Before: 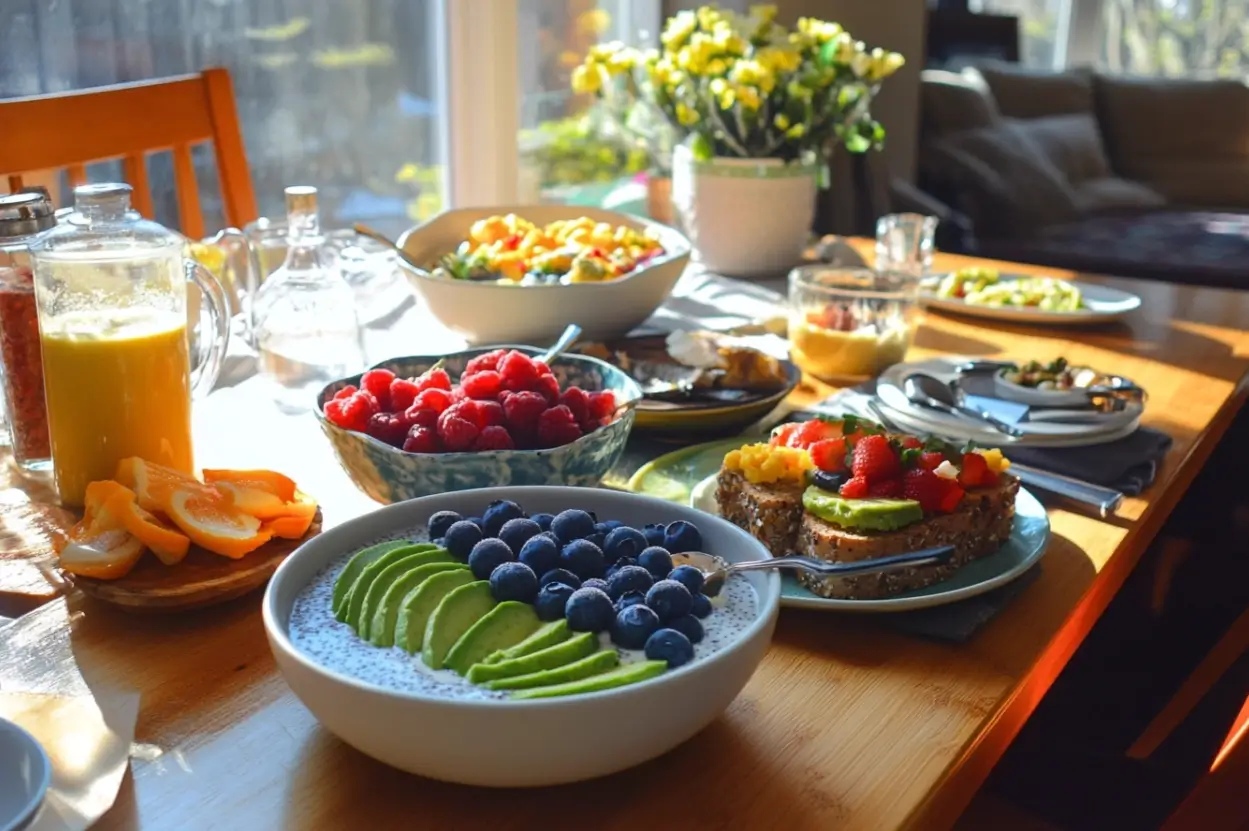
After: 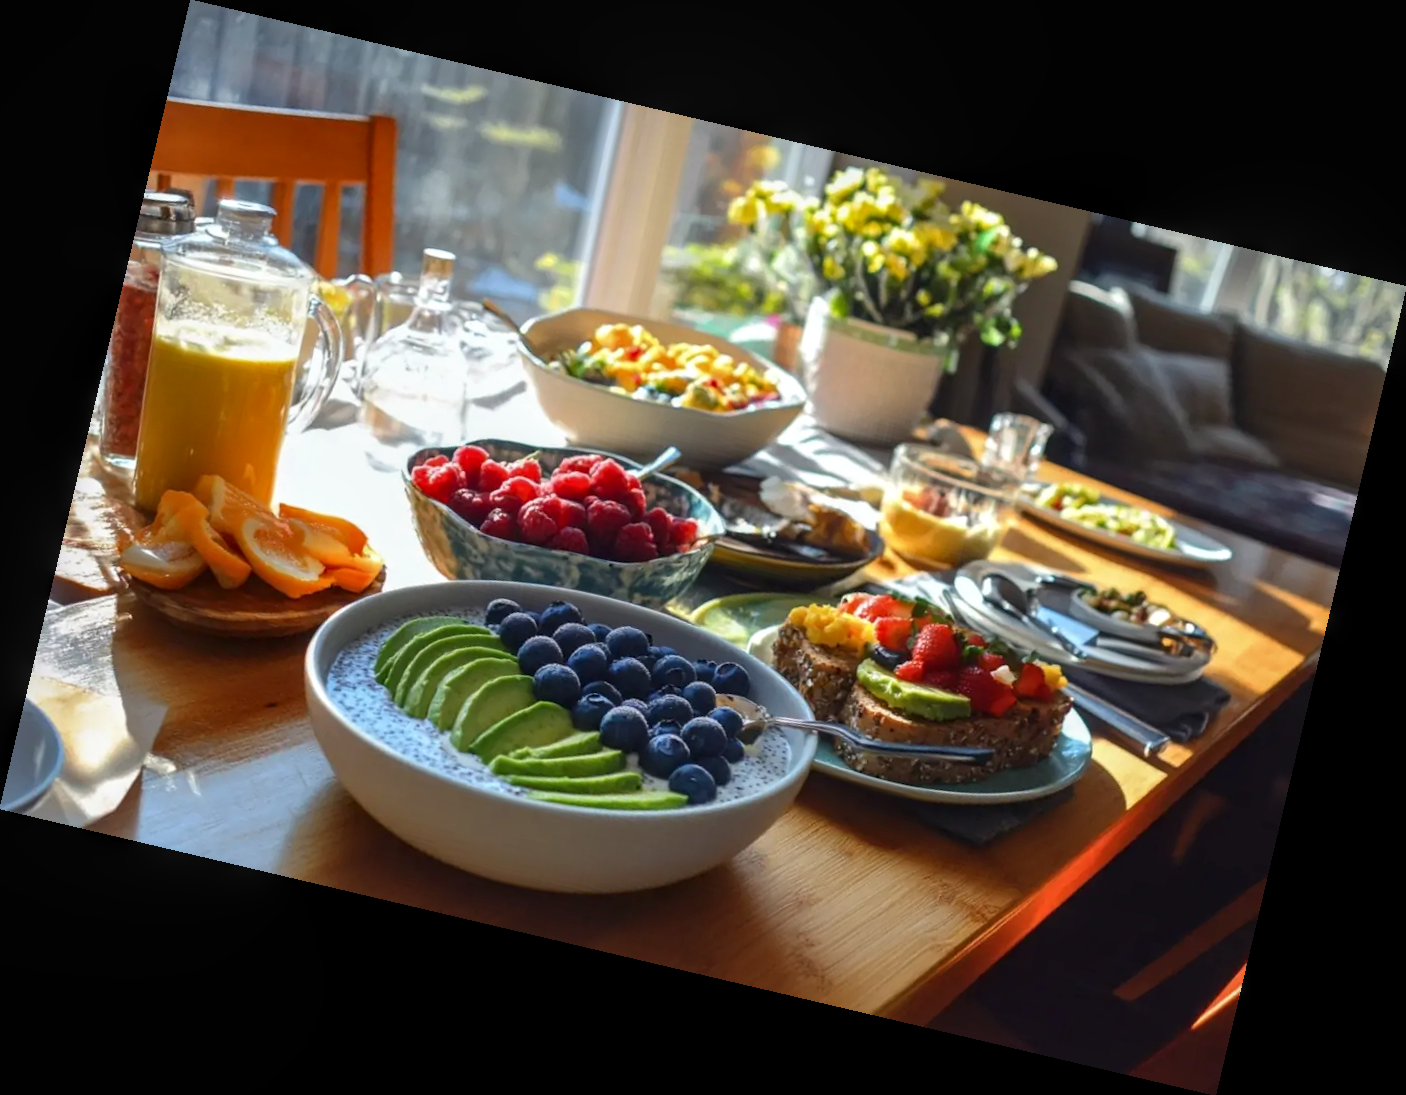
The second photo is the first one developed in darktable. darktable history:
local contrast: on, module defaults
rotate and perspective: rotation 13.27°, automatic cropping off
base curve: curves: ch0 [(0, 0) (0.303, 0.277) (1, 1)]
